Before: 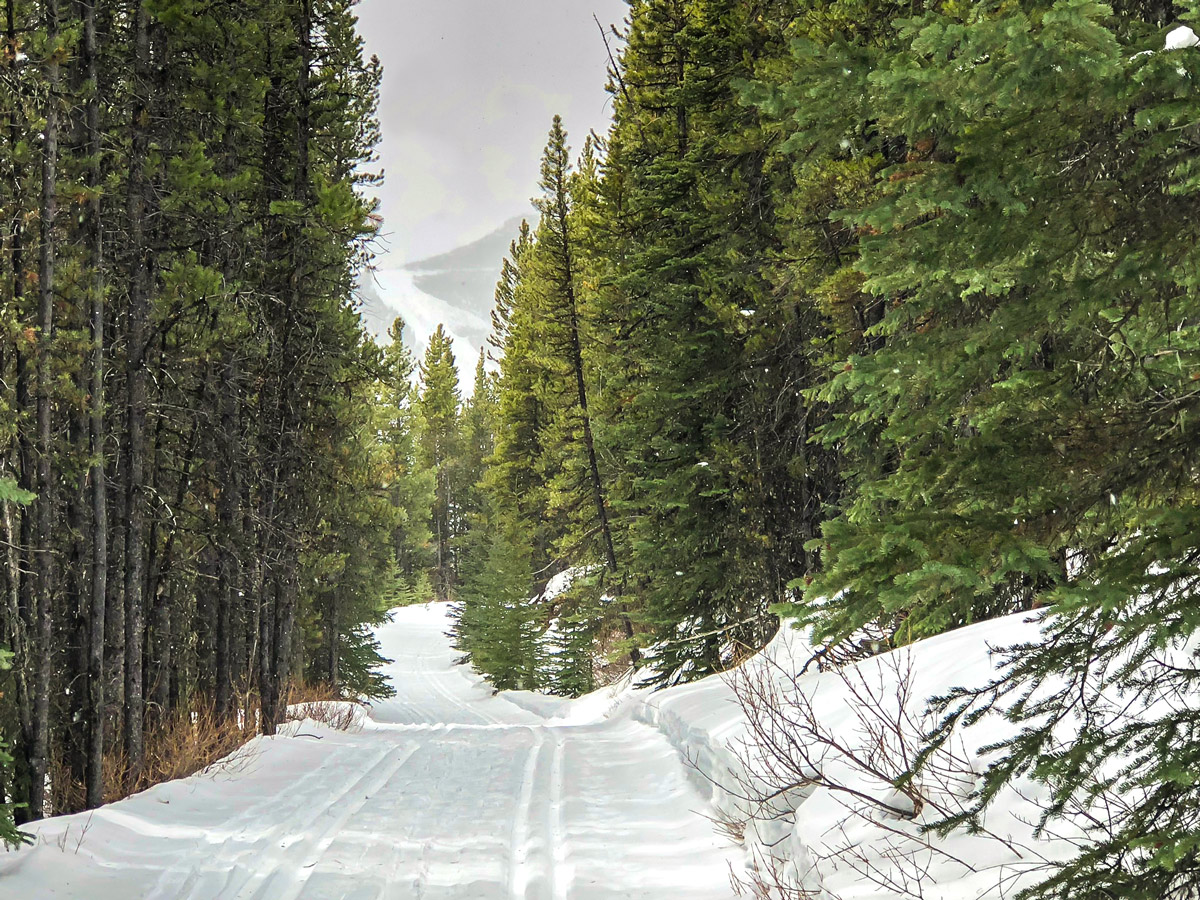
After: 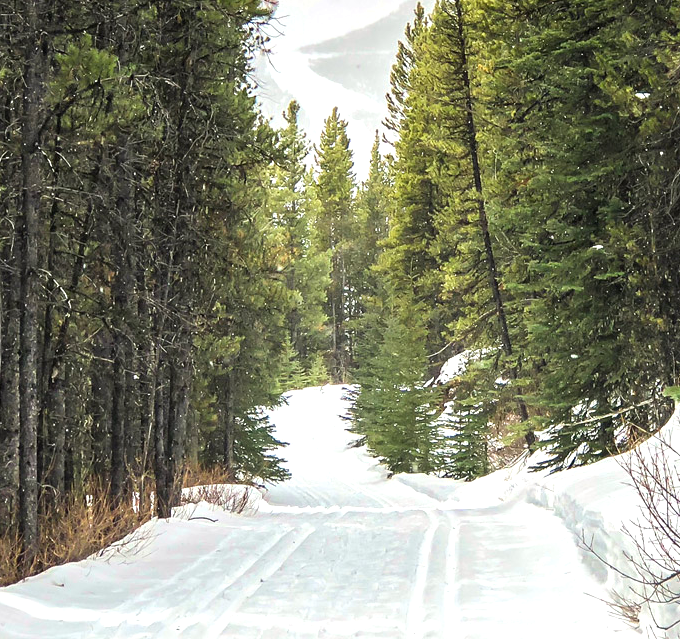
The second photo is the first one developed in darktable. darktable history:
crop: left 8.781%, top 24.197%, right 34.471%, bottom 4.79%
exposure: exposure 0.403 EV, compensate highlight preservation false
contrast brightness saturation: saturation -0.049
